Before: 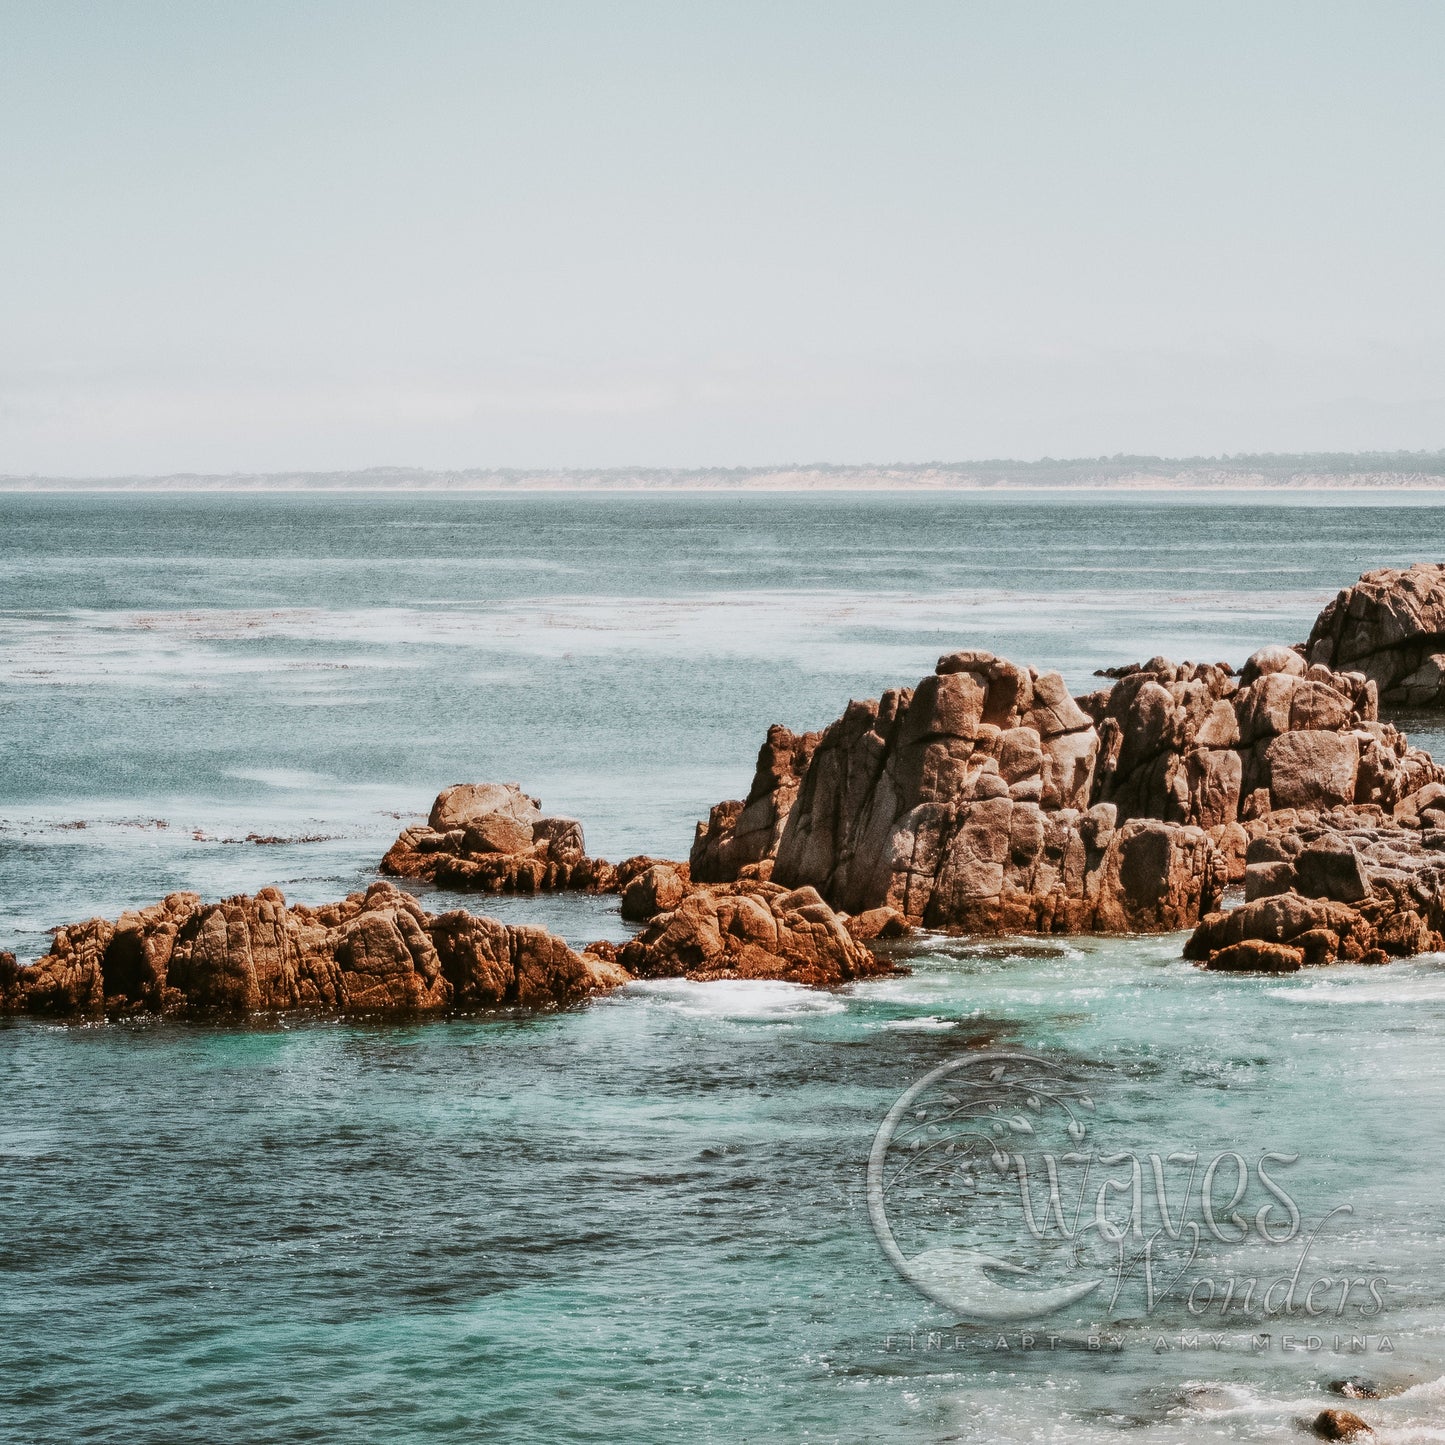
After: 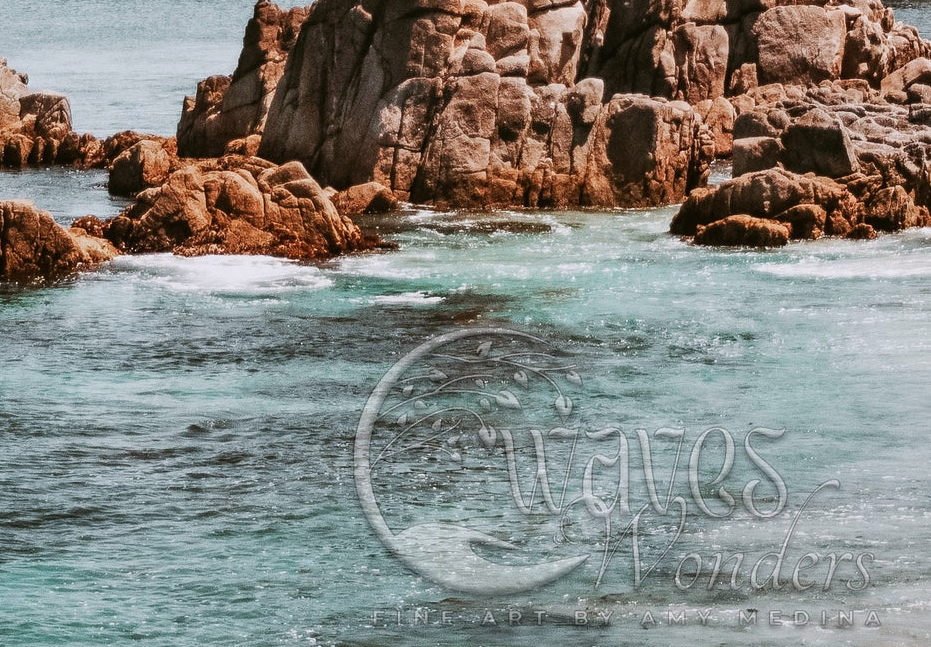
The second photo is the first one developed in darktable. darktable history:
white balance: red 1.009, blue 1.027
crop and rotate: left 35.509%, top 50.238%, bottom 4.934%
